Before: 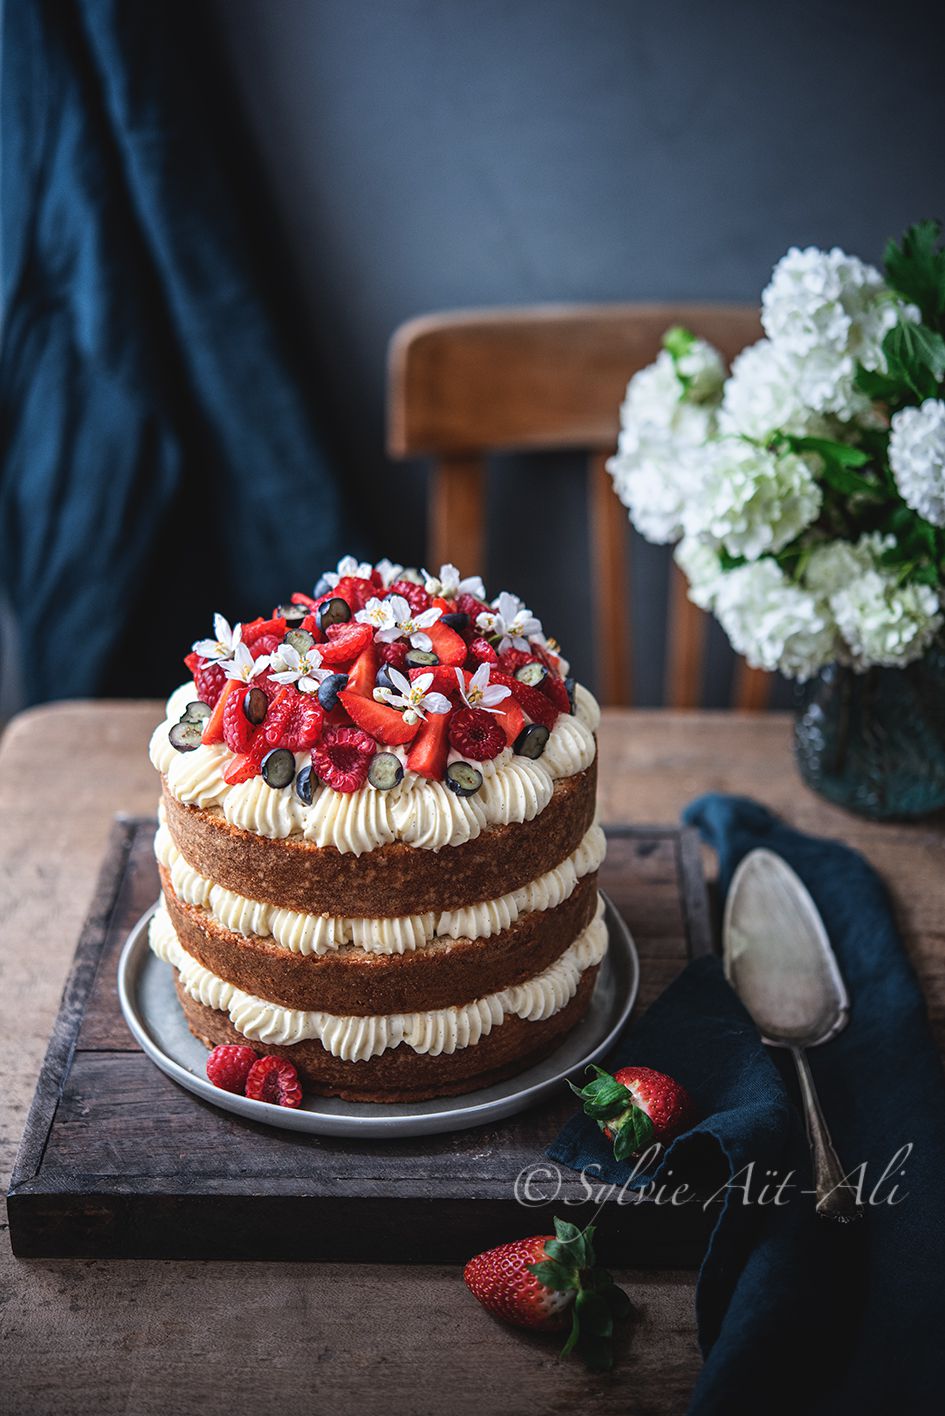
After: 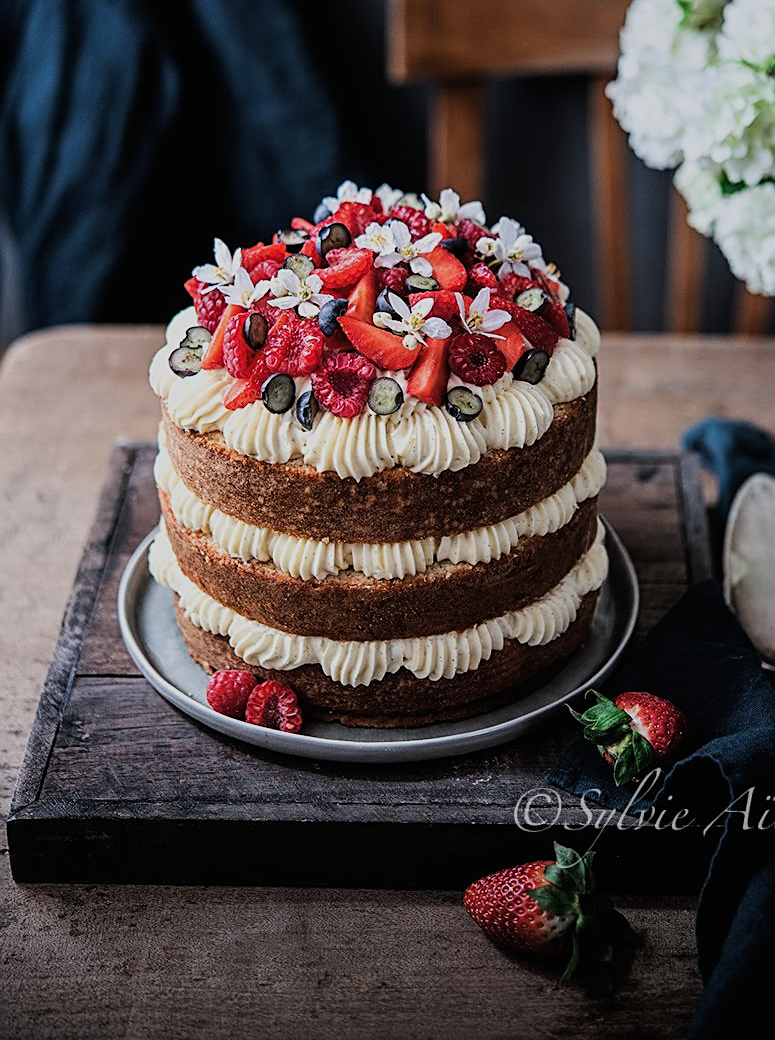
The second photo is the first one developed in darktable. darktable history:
sharpen: on, module defaults
crop: top 26.531%, right 17.959%
filmic rgb: black relative exposure -7.65 EV, white relative exposure 4.56 EV, hardness 3.61, contrast 1.106
exposure: exposure -0.064 EV, compensate highlight preservation false
